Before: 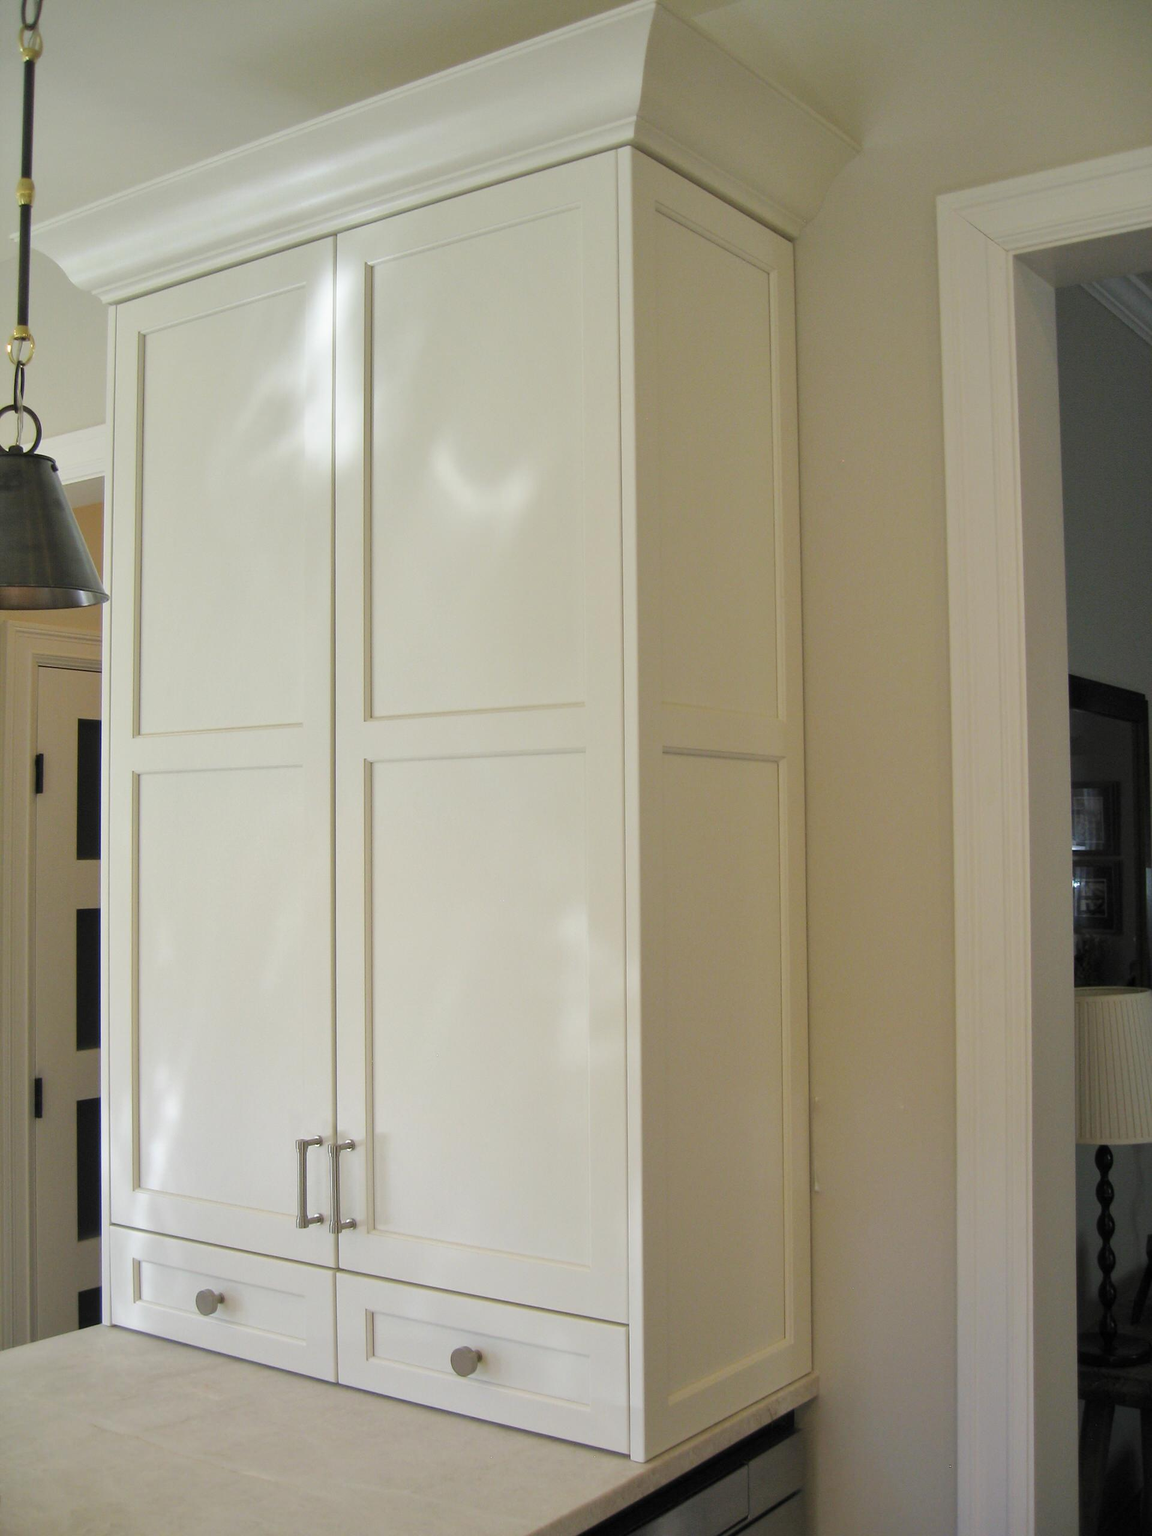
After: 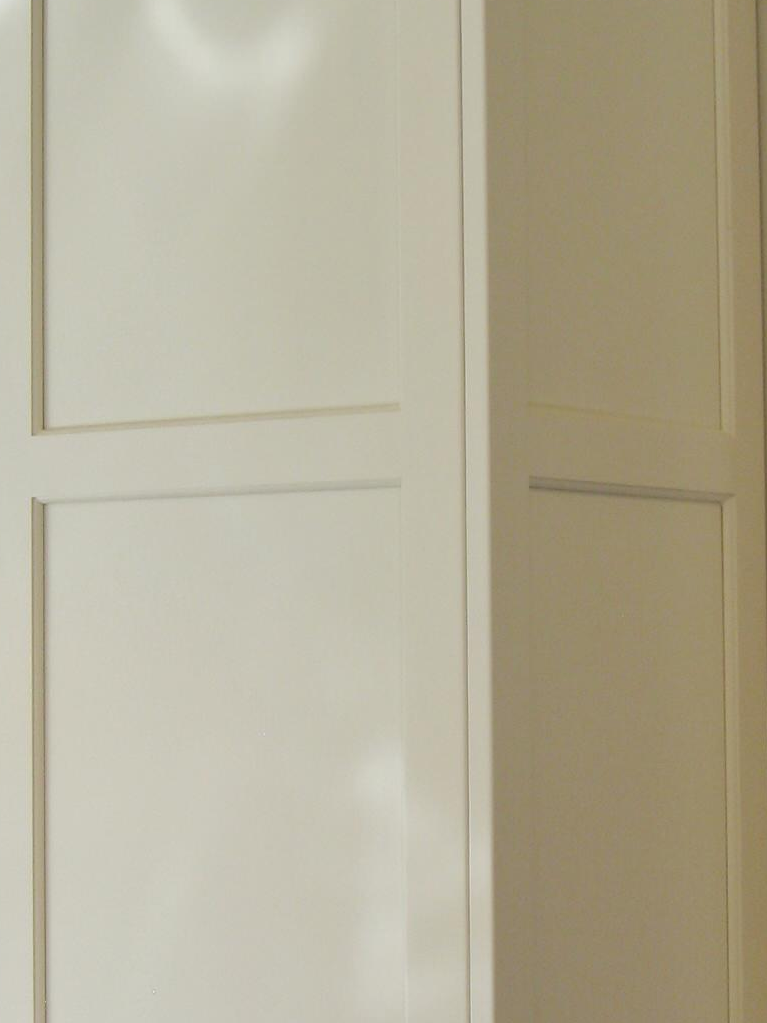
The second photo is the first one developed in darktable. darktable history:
crop: left 30%, top 30%, right 30%, bottom 30%
rotate and perspective: crop left 0, crop top 0
